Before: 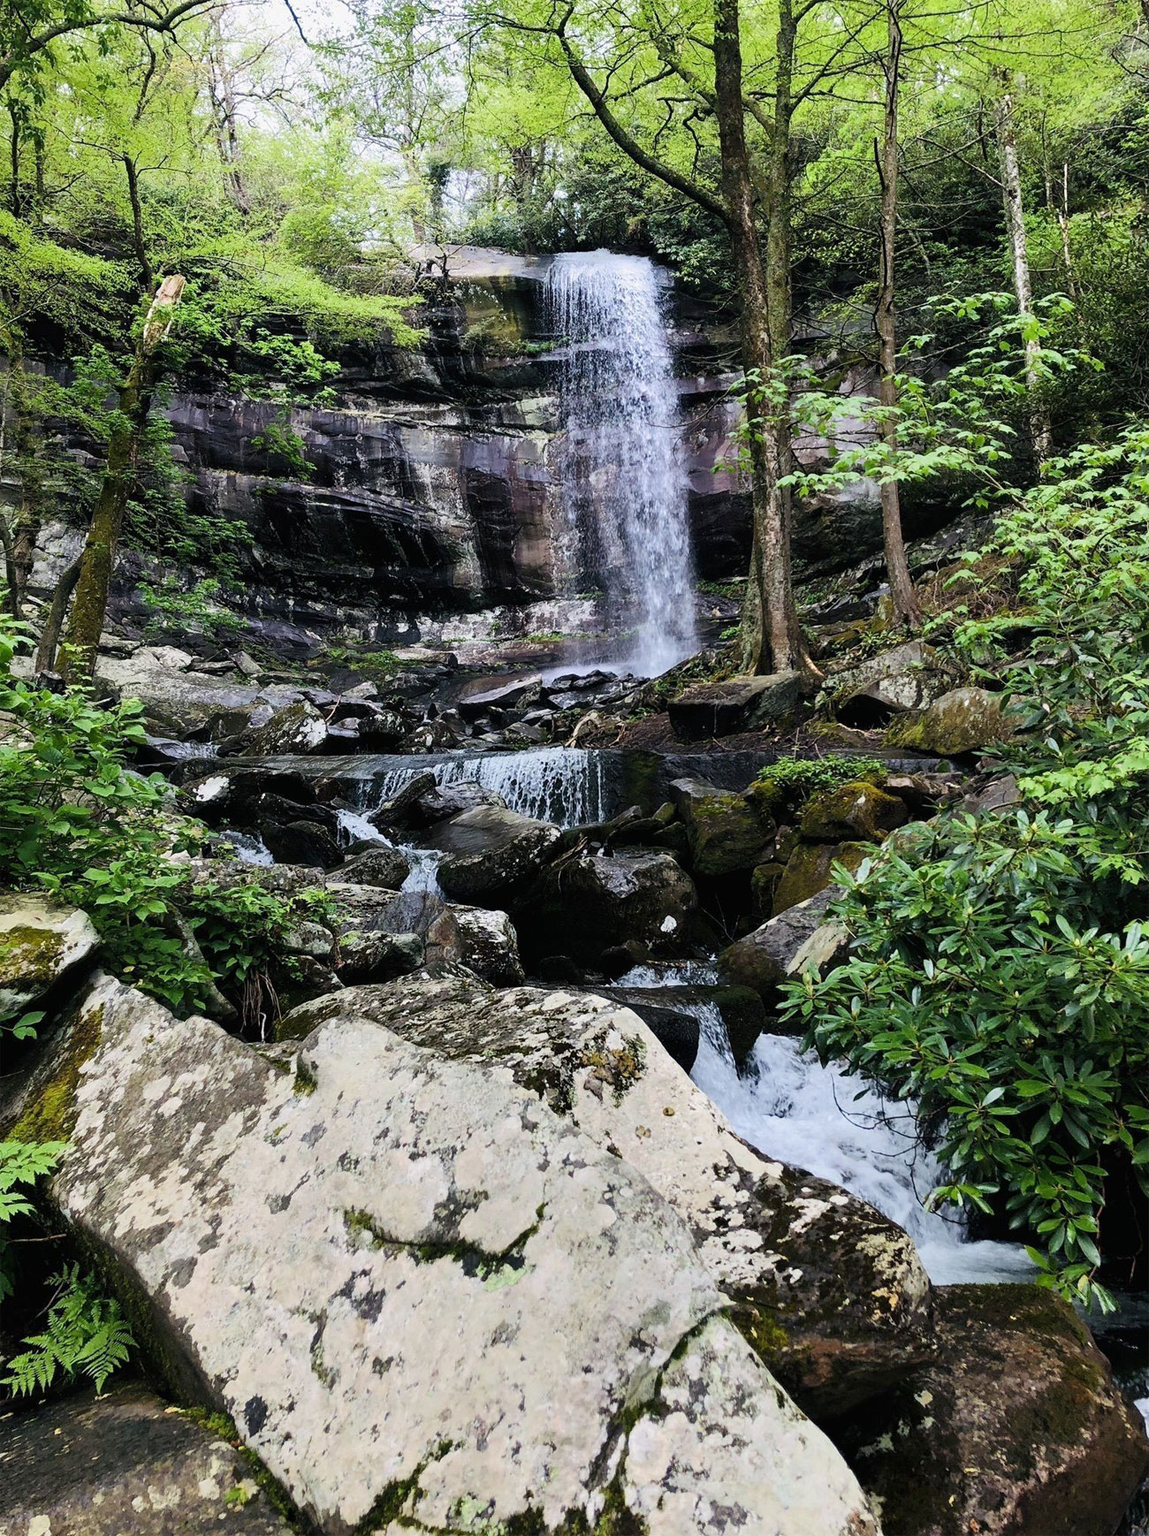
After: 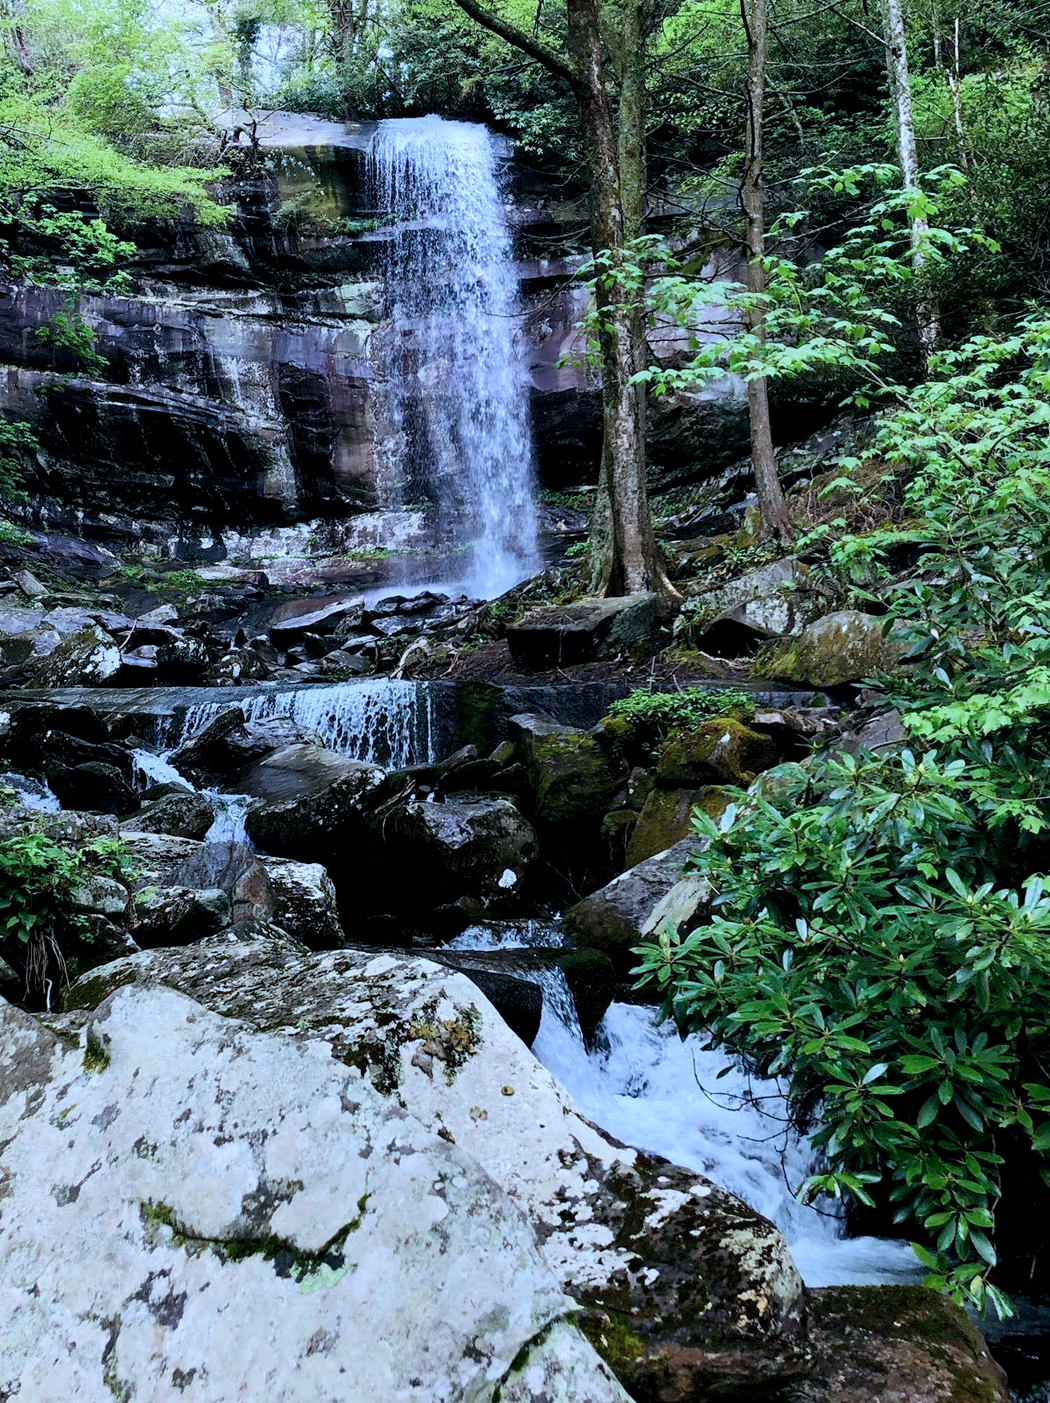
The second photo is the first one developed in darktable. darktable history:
exposure: black level correction 0.005, exposure 0.006 EV, compensate exposure bias true, compensate highlight preservation false
crop: left 19.184%, top 9.644%, right 0%, bottom 9.604%
color calibration: illuminant custom, x 0.388, y 0.387, temperature 3792.85 K
